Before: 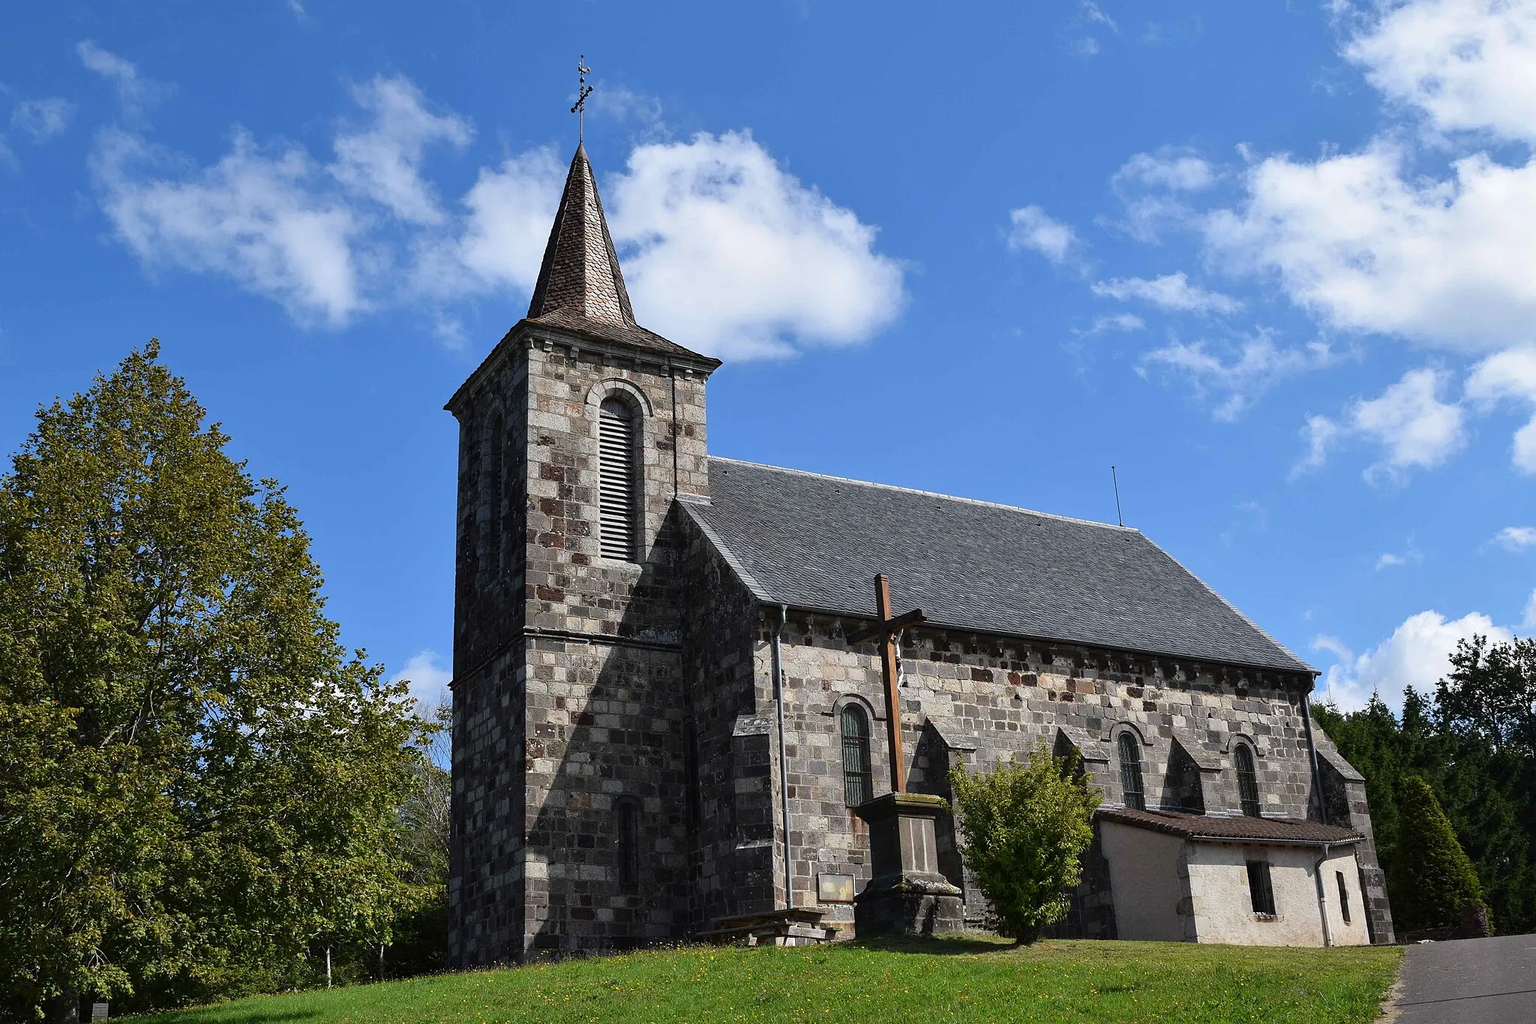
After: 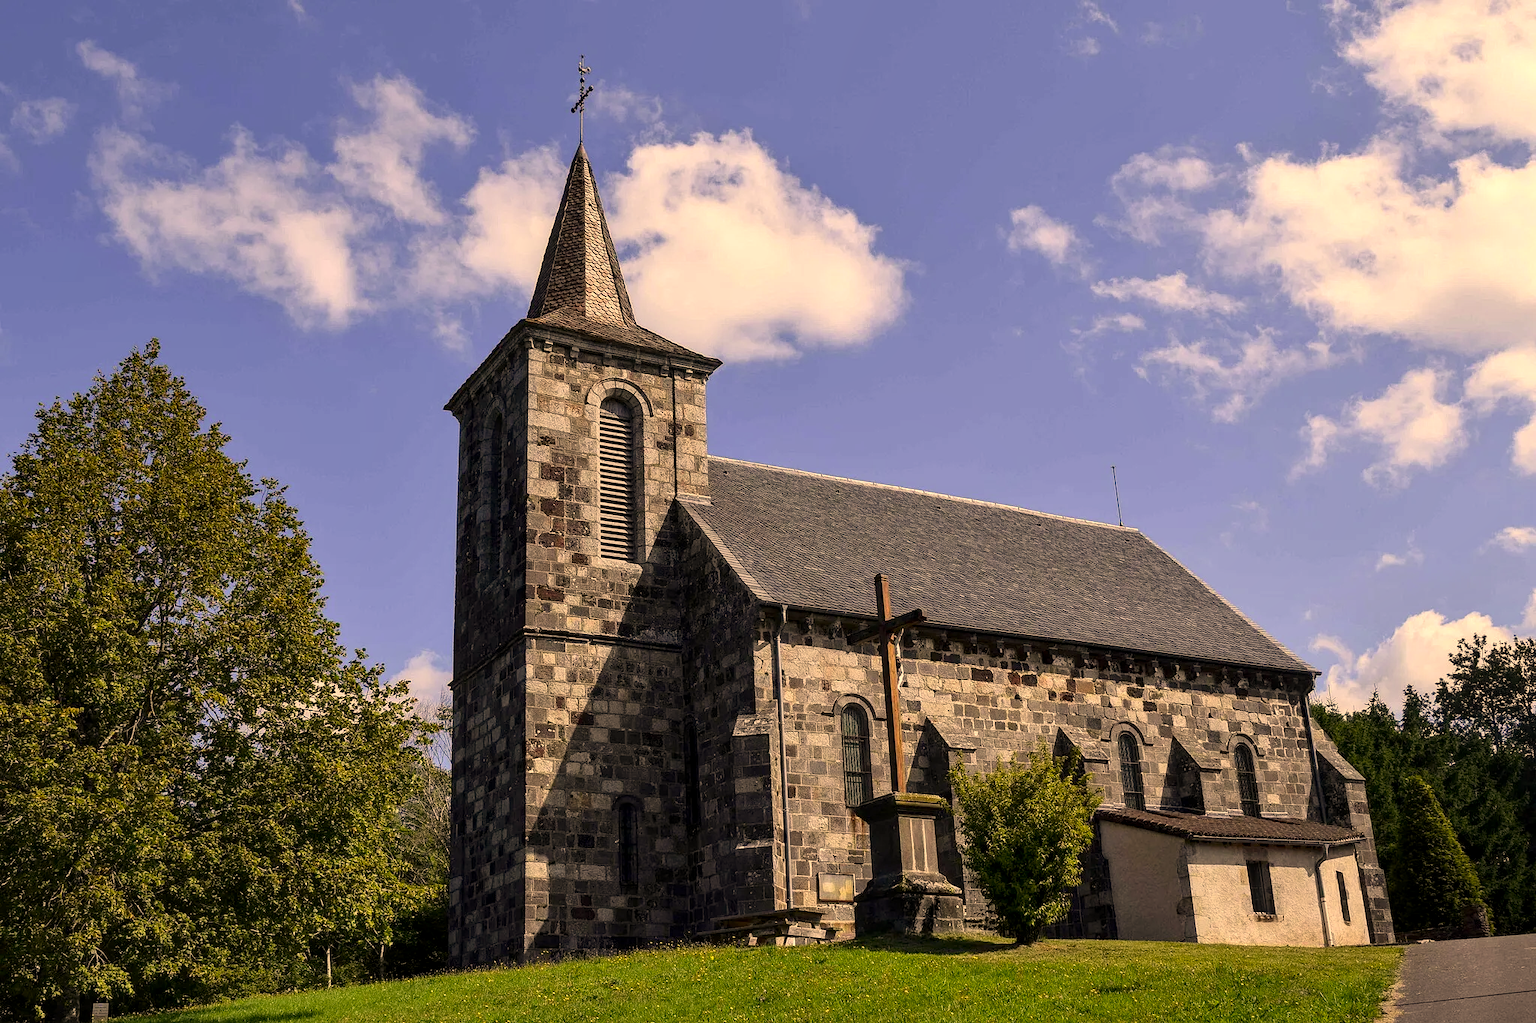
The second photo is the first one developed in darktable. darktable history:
color correction: highlights a* 14.77, highlights b* 31.69
local contrast: detail 130%
